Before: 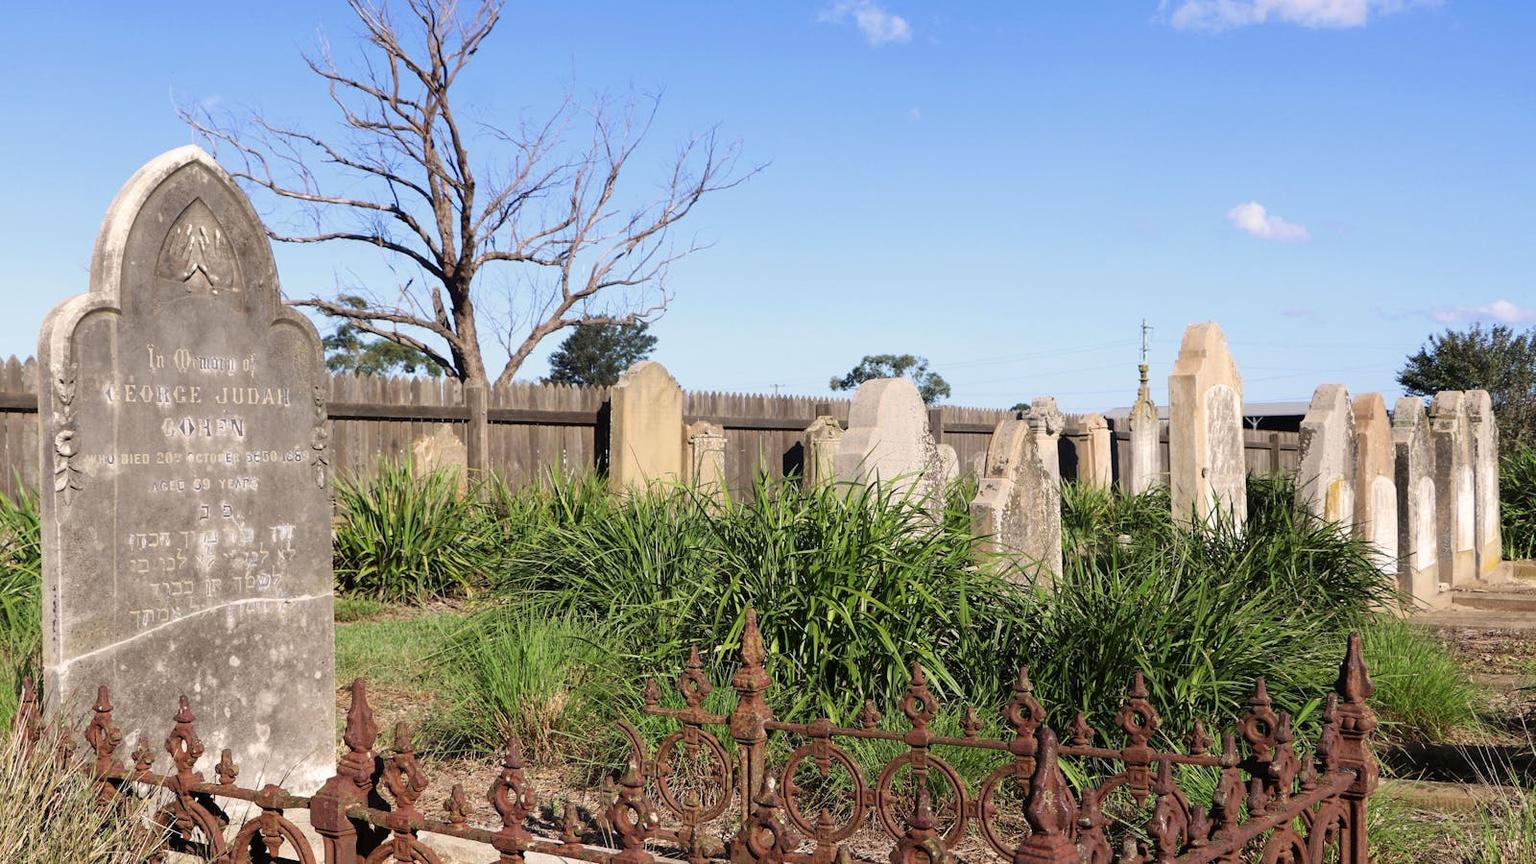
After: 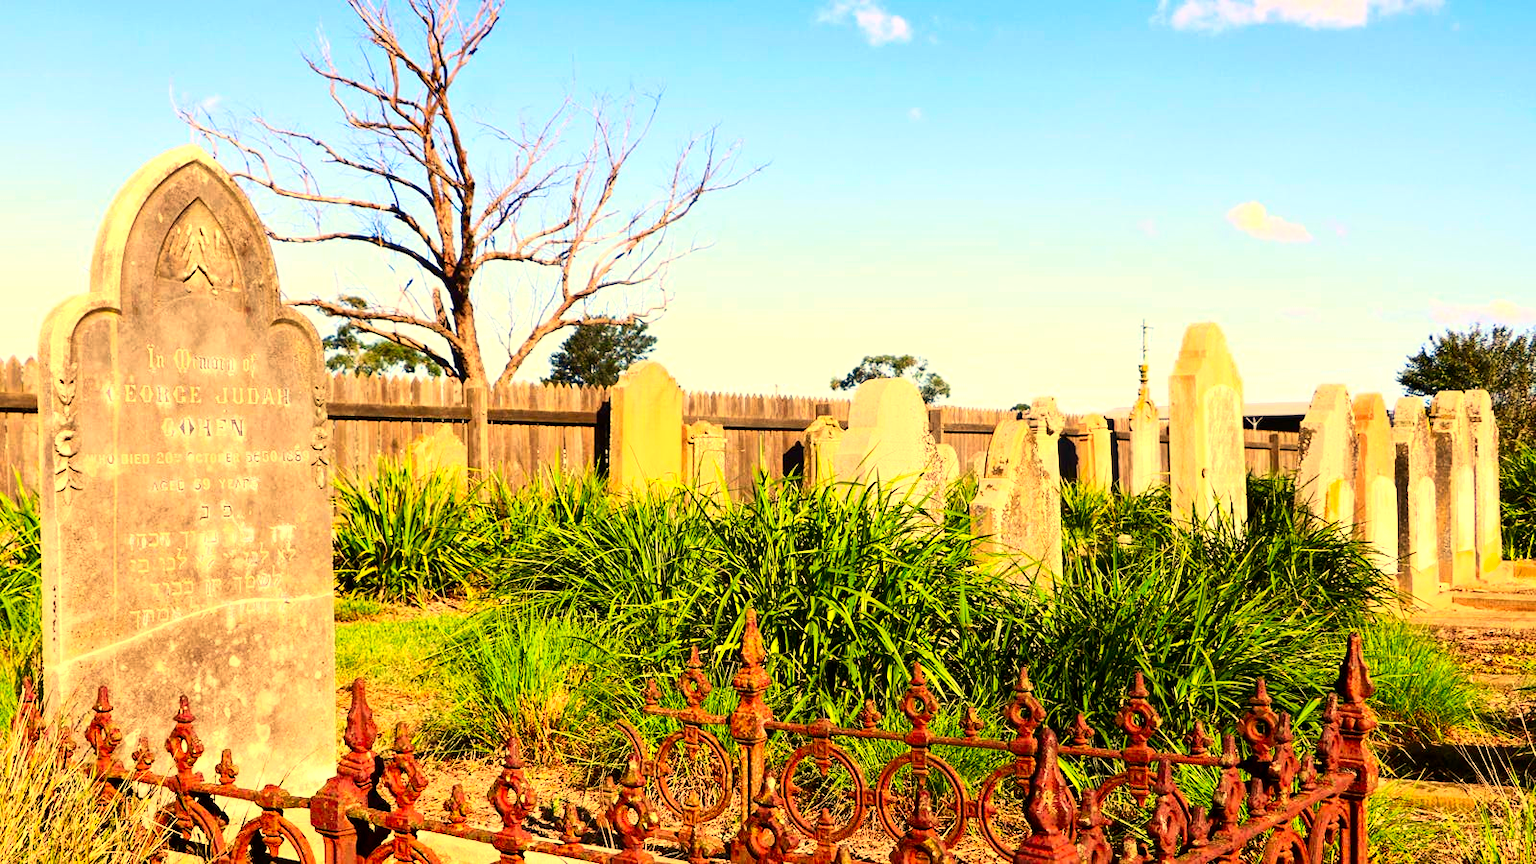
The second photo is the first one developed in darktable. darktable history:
exposure: exposure 0.556 EV, compensate highlight preservation false
contrast brightness saturation: contrast 0.26, brightness 0.02, saturation 0.87
white balance: red 1.123, blue 0.83
local contrast: mode bilateral grid, contrast 30, coarseness 25, midtone range 0.2
